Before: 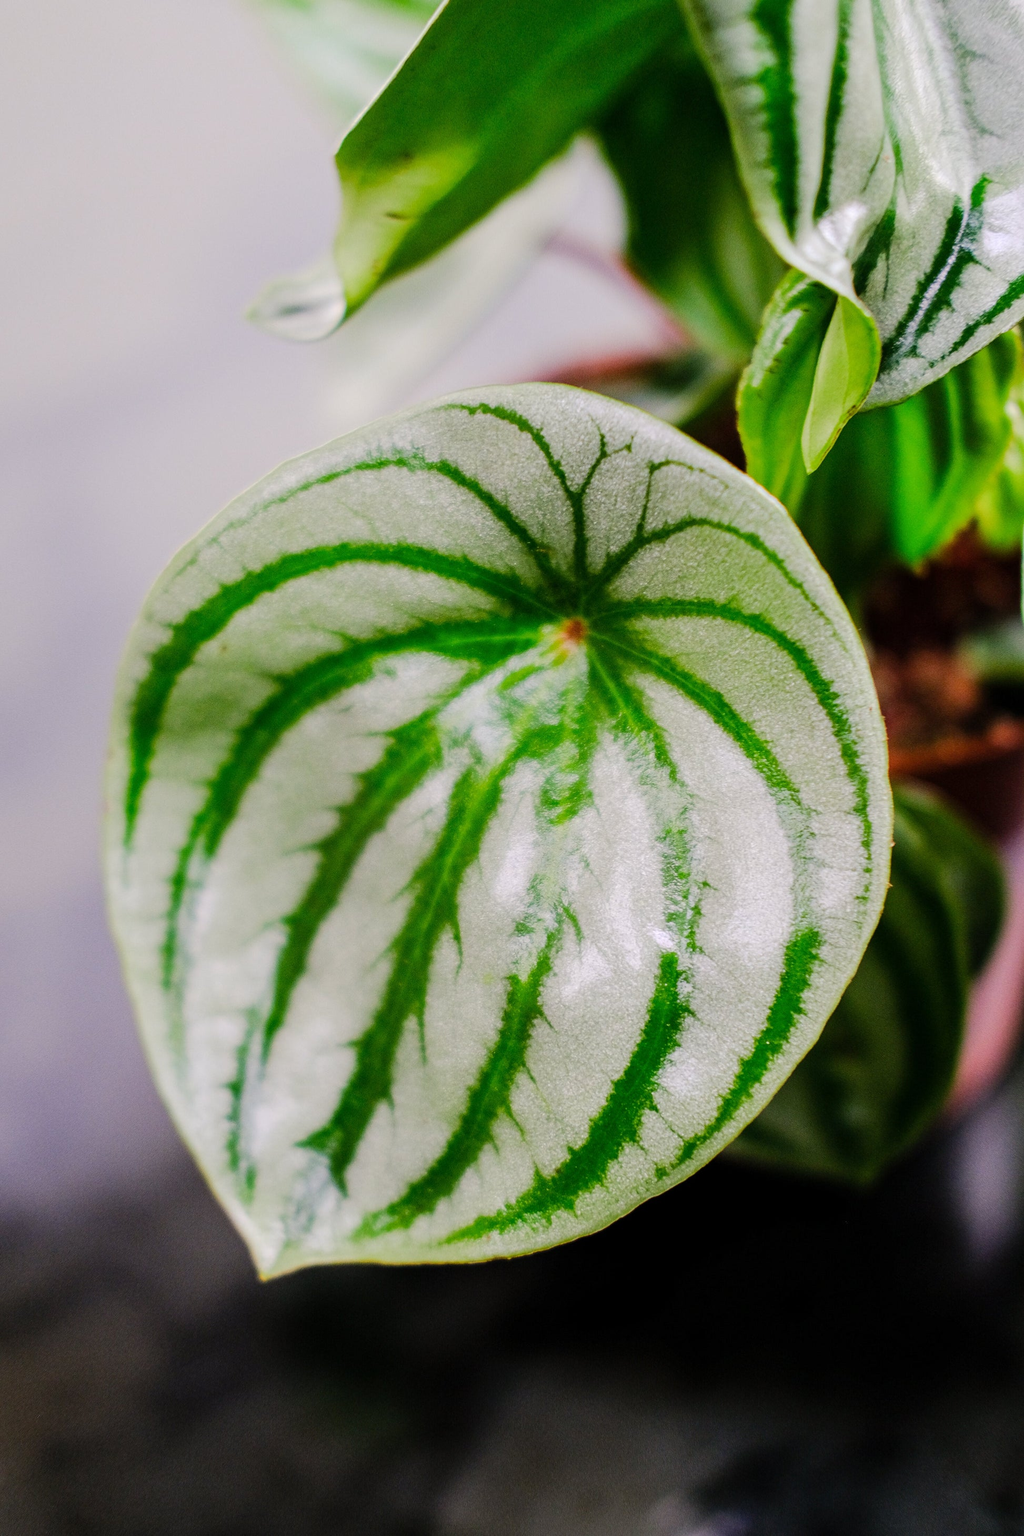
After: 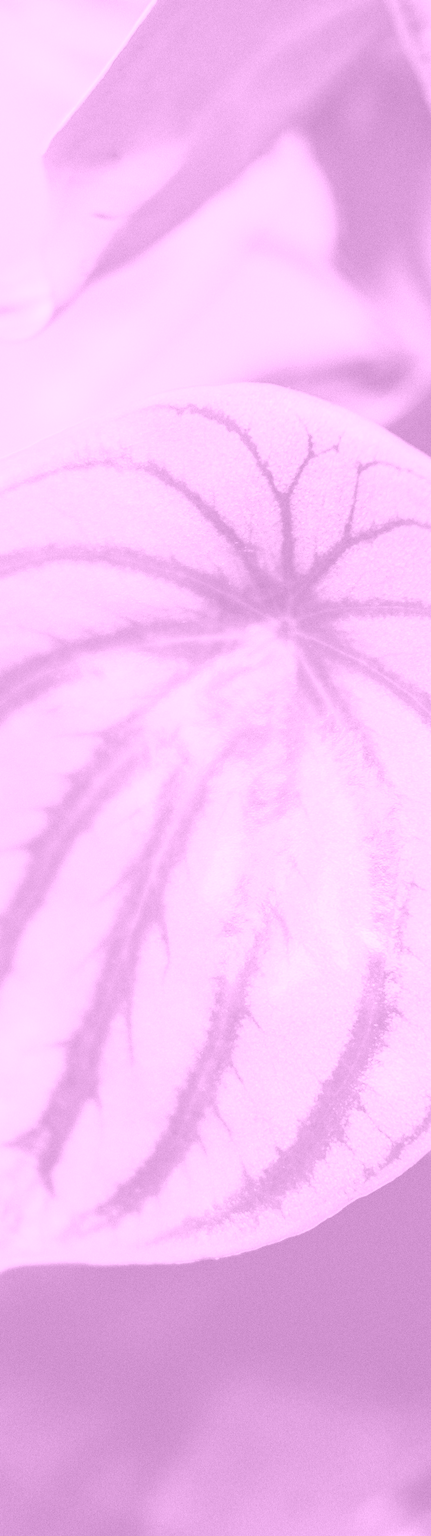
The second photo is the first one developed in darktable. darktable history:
crop: left 28.583%, right 29.231%
colorize: hue 331.2°, saturation 75%, source mix 30.28%, lightness 70.52%, version 1
exposure: black level correction 0.001, exposure 0.3 EV, compensate highlight preservation false
local contrast: on, module defaults
grain: coarseness 0.09 ISO
